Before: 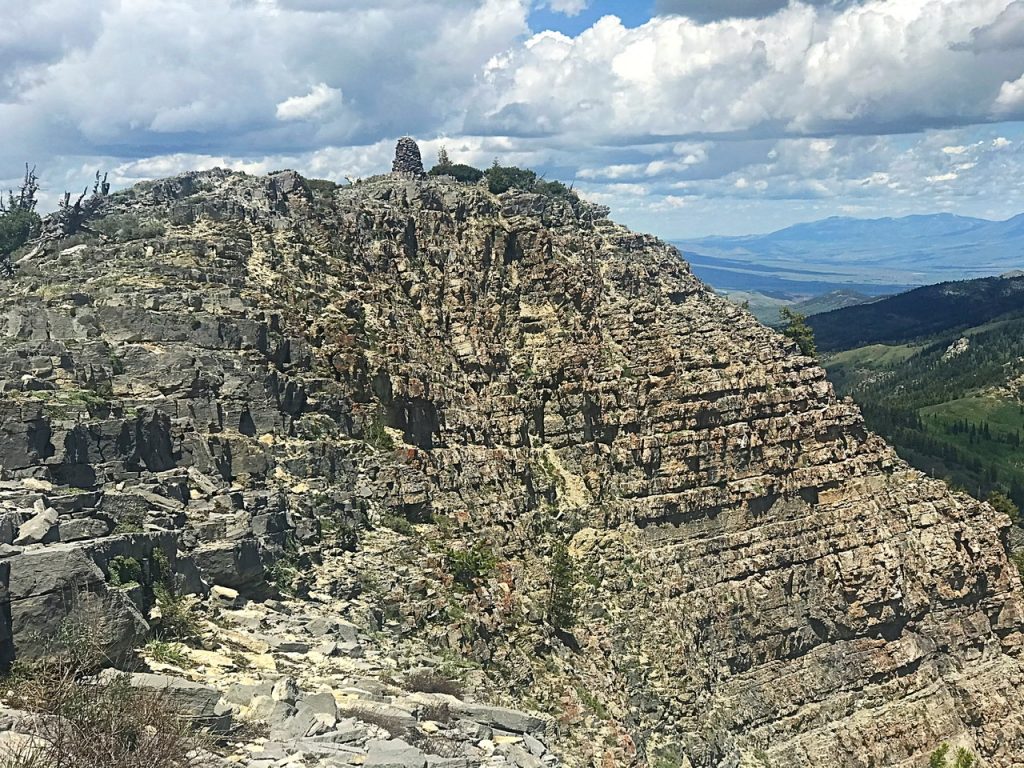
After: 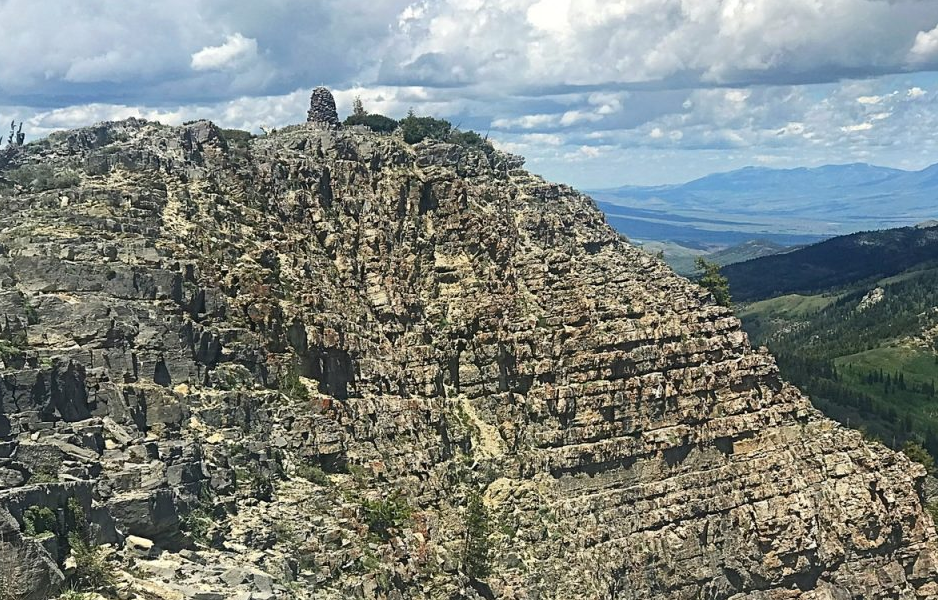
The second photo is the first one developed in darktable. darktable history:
crop: left 8.373%, top 6.545%, bottom 15.256%
